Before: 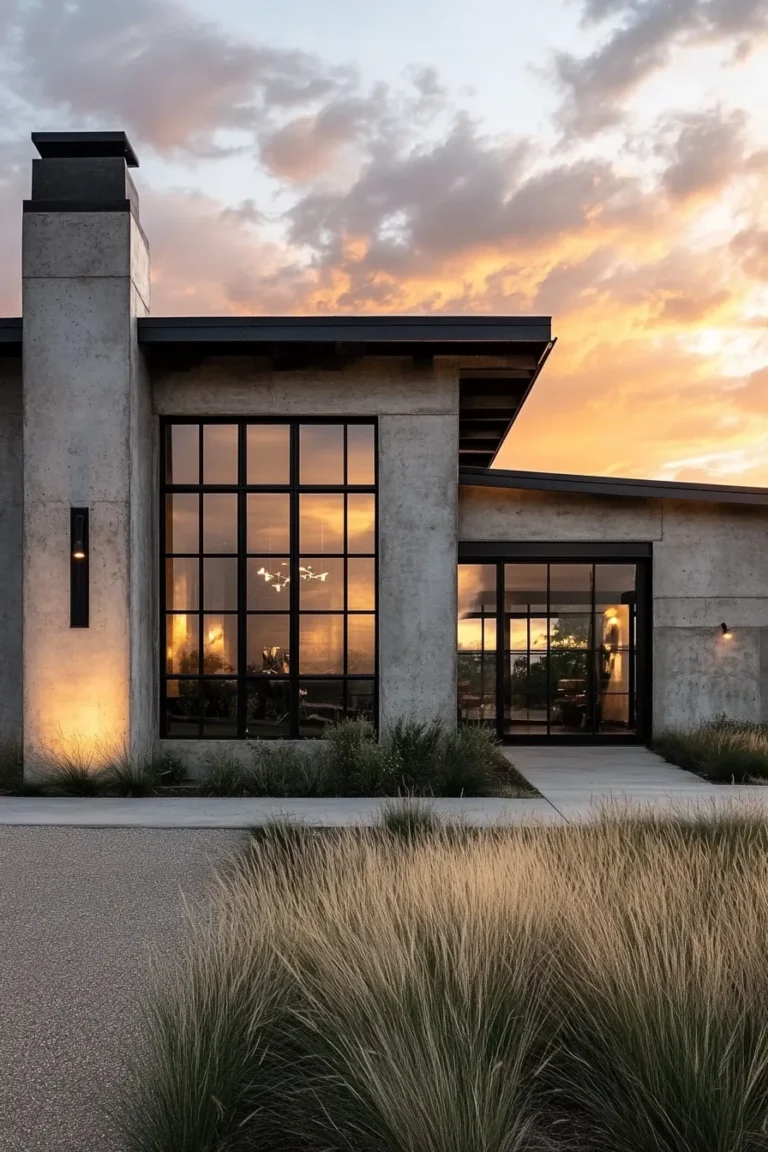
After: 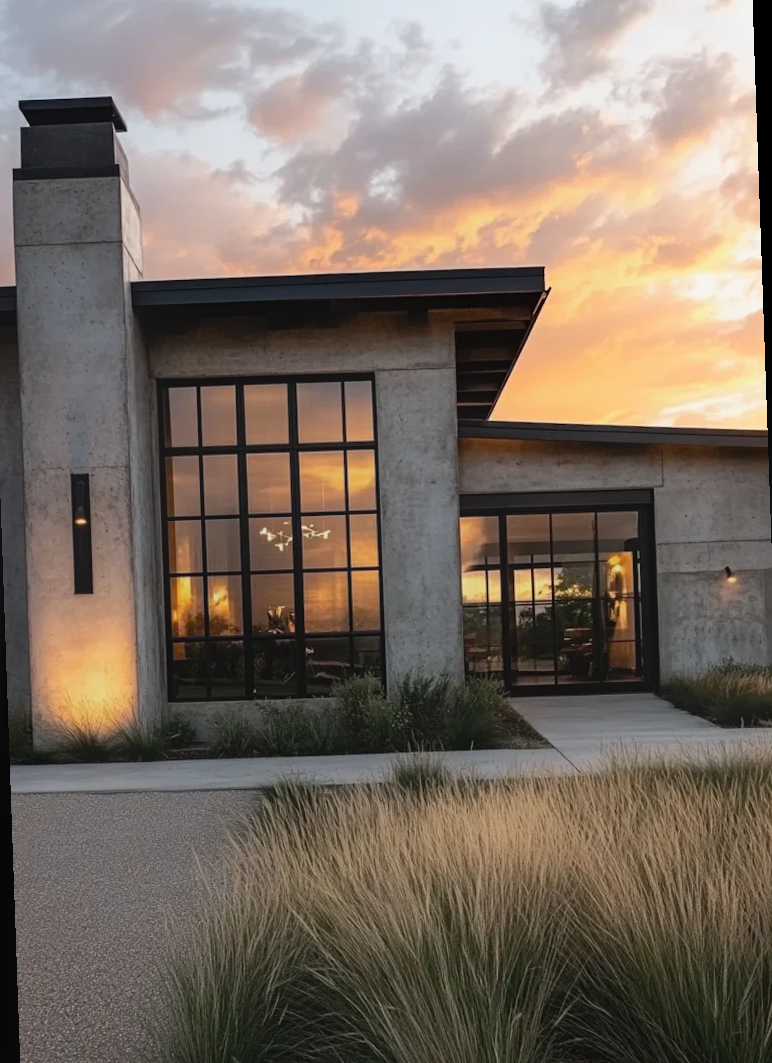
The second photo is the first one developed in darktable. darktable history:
contrast equalizer: y [[0.439, 0.44, 0.442, 0.457, 0.493, 0.498], [0.5 ×6], [0.5 ×6], [0 ×6], [0 ×6]]
rotate and perspective: rotation -2°, crop left 0.022, crop right 0.978, crop top 0.049, crop bottom 0.951
